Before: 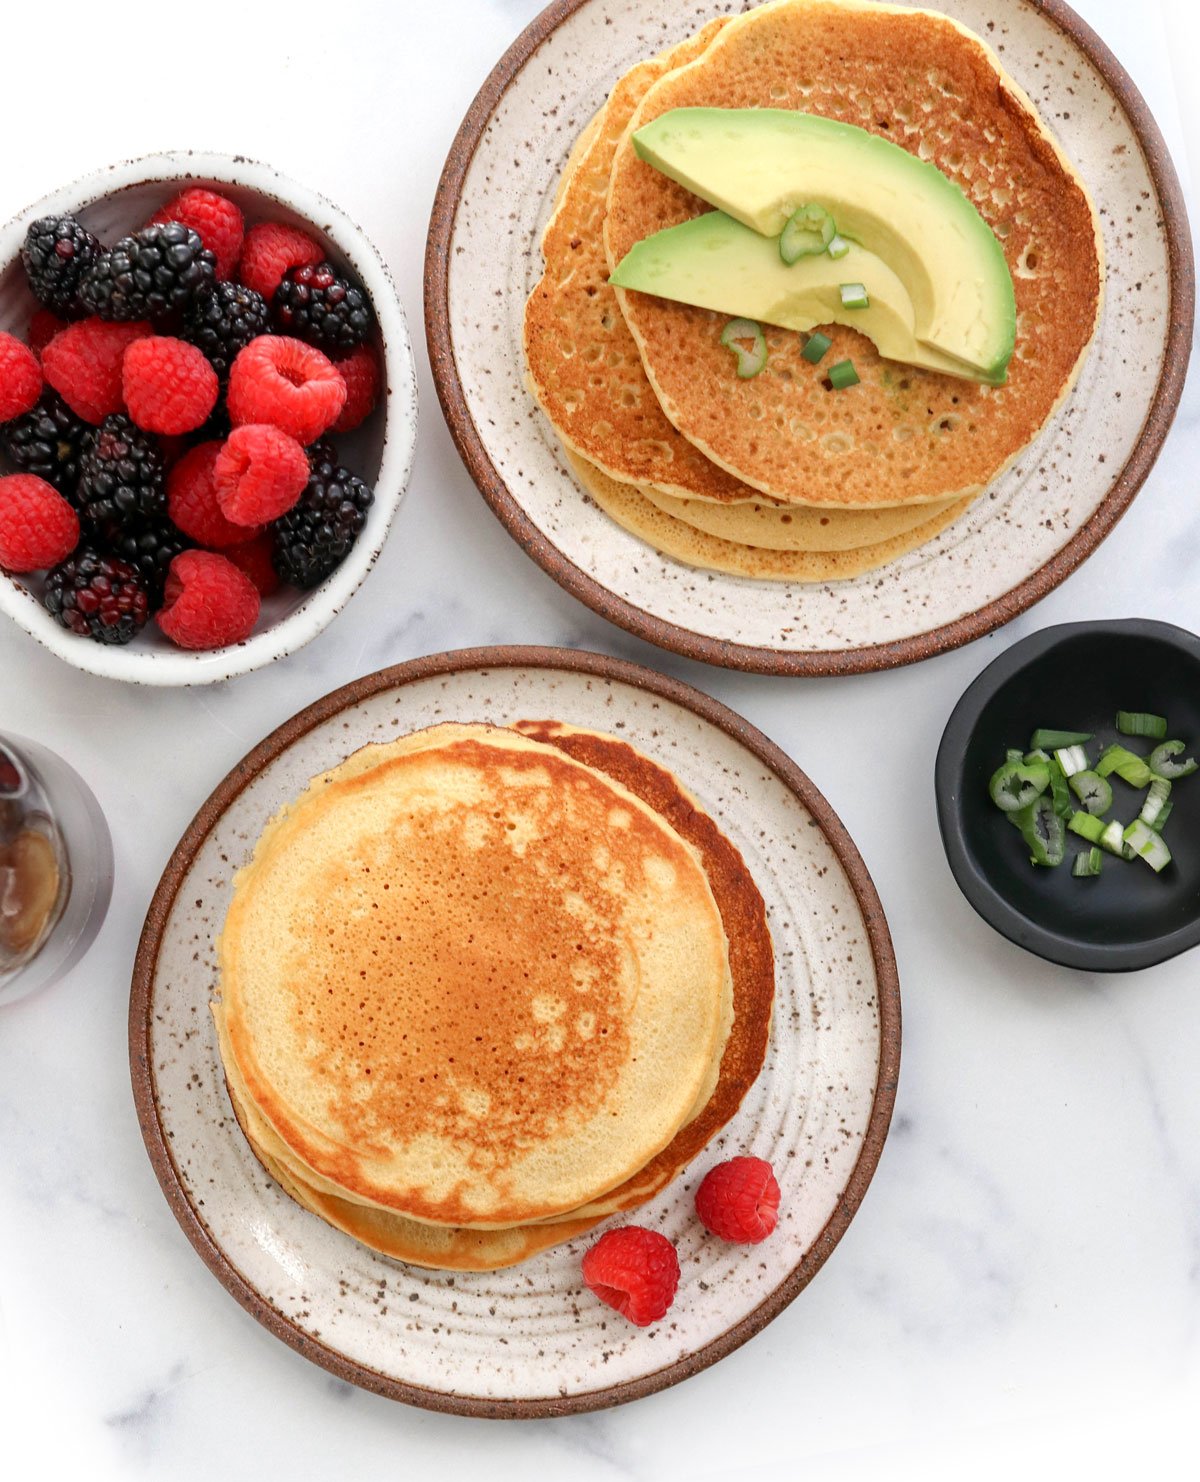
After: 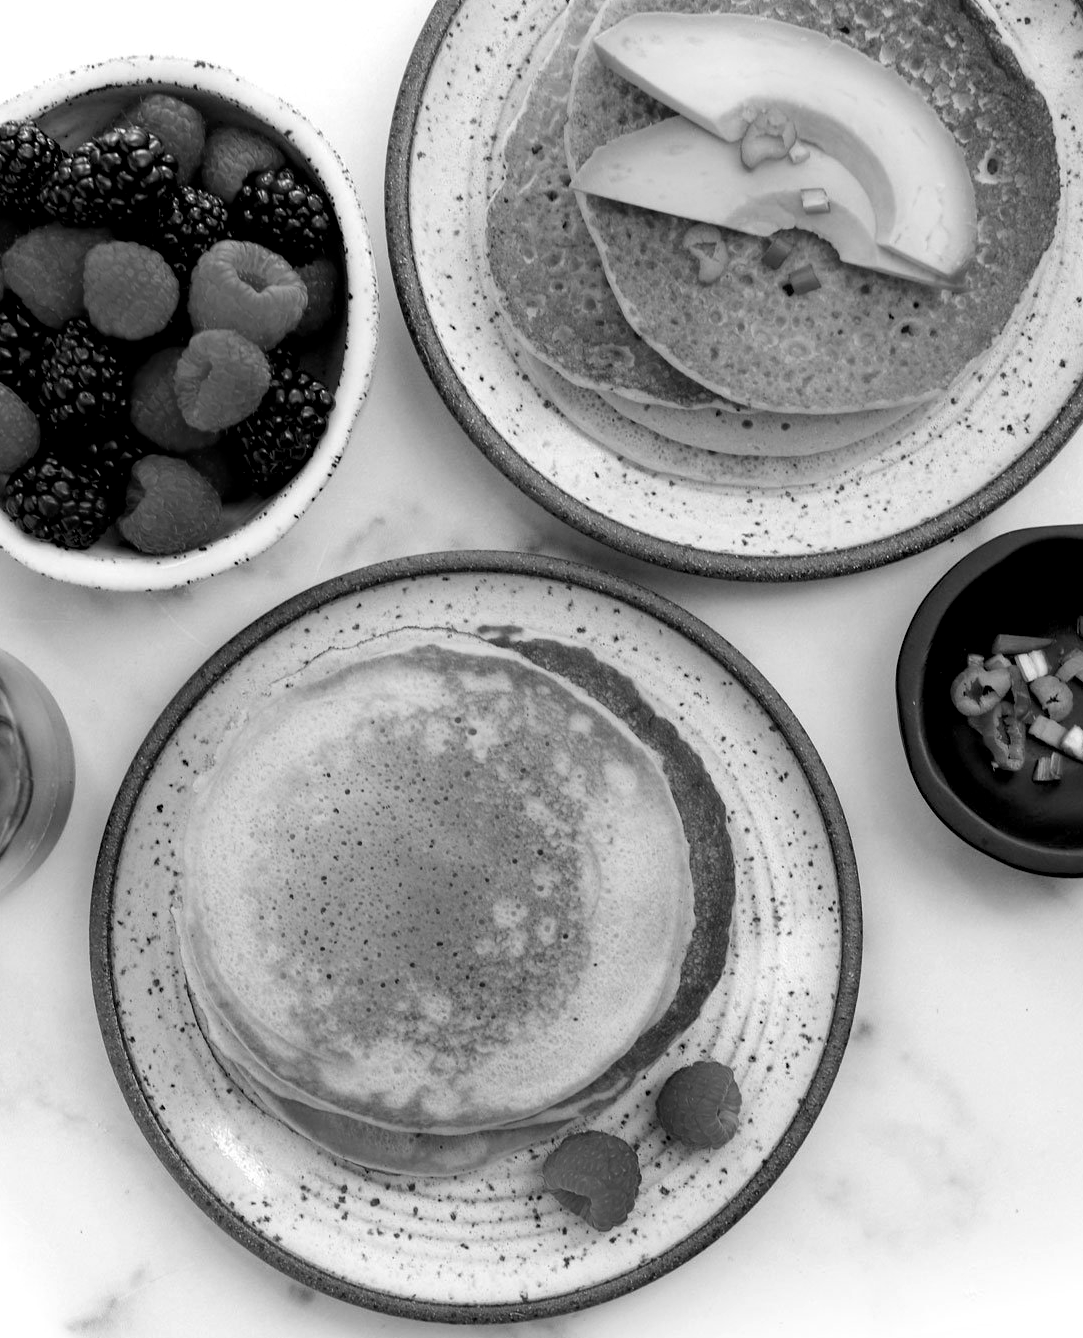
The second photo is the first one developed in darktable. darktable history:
color balance rgb: shadows lift › luminance -21.66%, shadows lift › chroma 8.98%, shadows lift › hue 283.37°, power › chroma 1.05%, power › hue 25.59°, highlights gain › luminance 6.08%, highlights gain › chroma 2.55%, highlights gain › hue 90°, global offset › luminance -0.87%, perceptual saturation grading › global saturation 25%, perceptual saturation grading › highlights -28.39%, perceptual saturation grading › shadows 33.98%
crop: left 3.305%, top 6.436%, right 6.389%, bottom 3.258%
haze removal: compatibility mode true, adaptive false
color correction: highlights a* -5.94, highlights b* 9.48, shadows a* 10.12, shadows b* 23.94
monochrome: size 1
